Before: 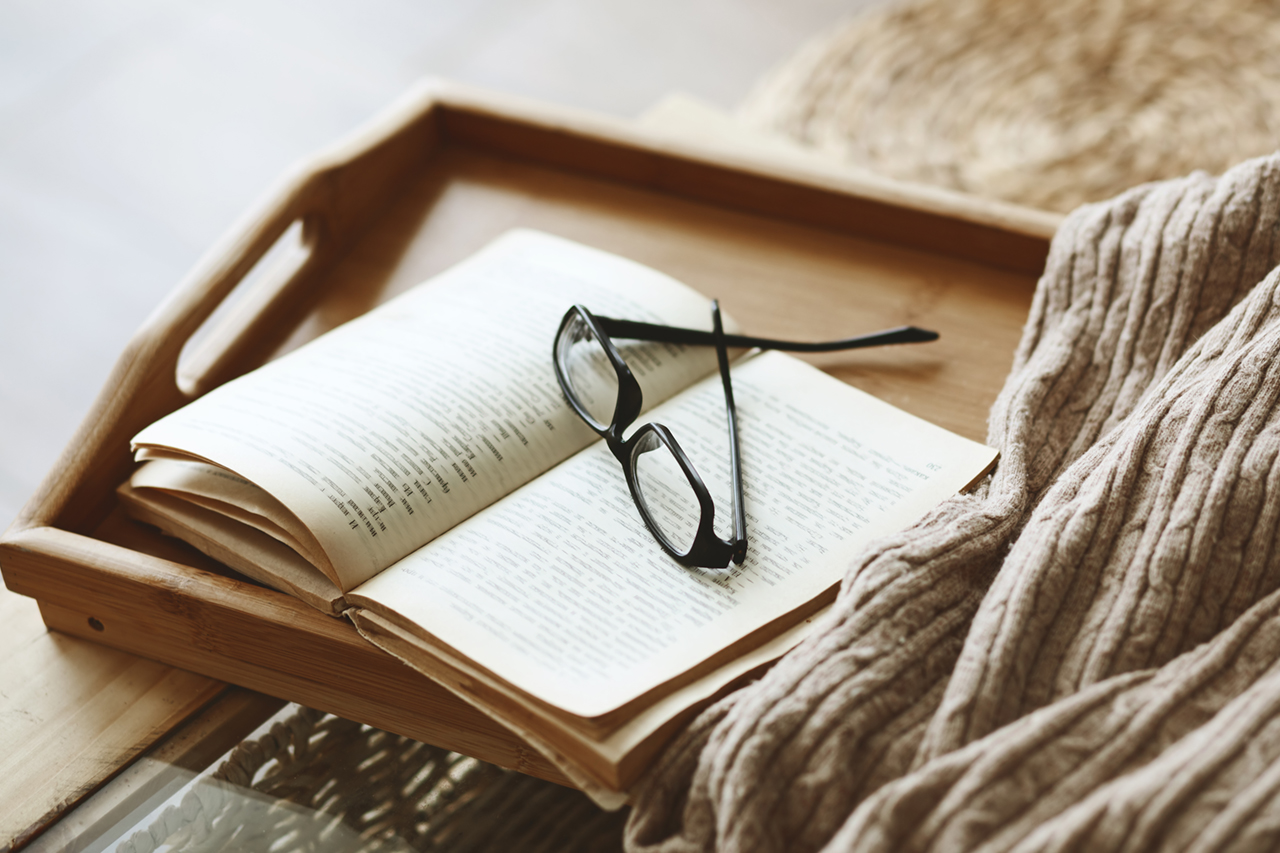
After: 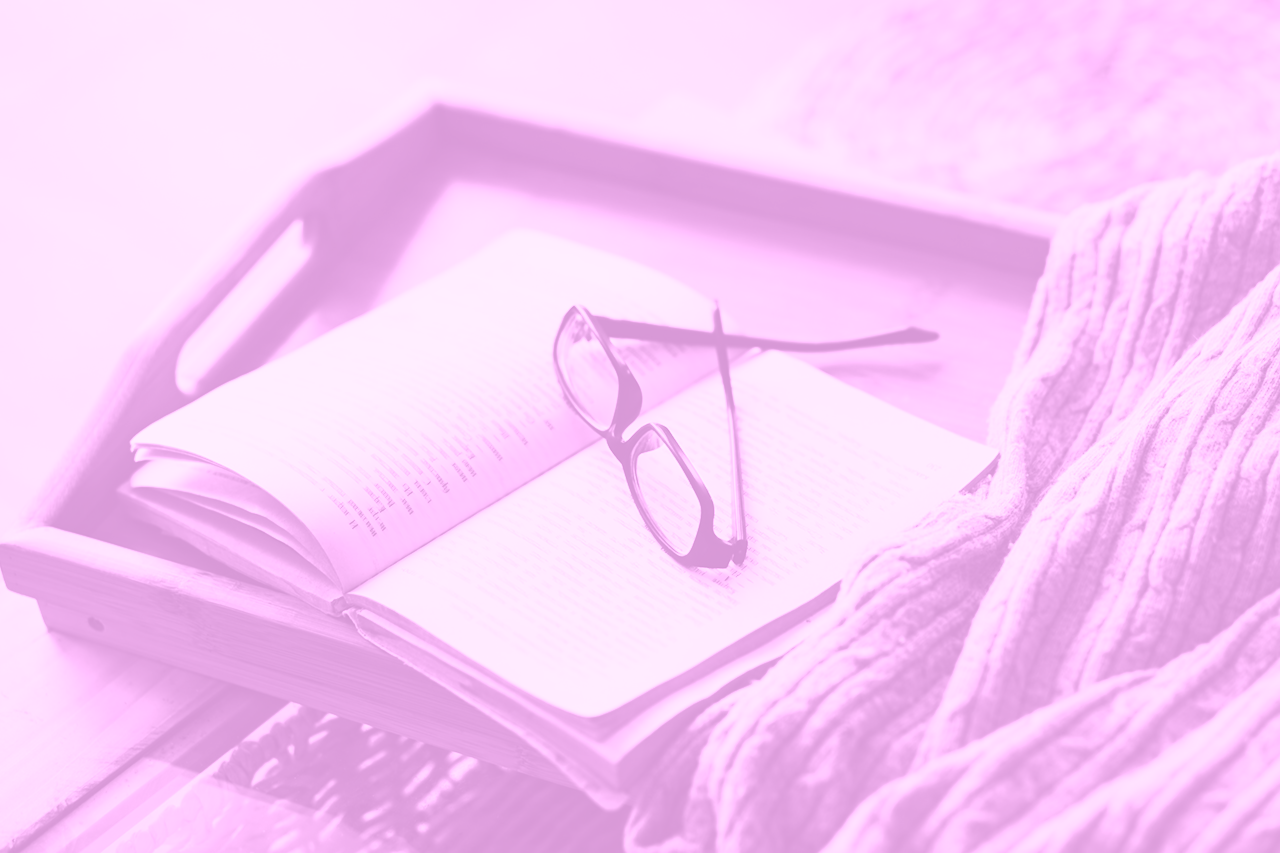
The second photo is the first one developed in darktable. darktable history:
tone equalizer: -8 EV -0.417 EV, -7 EV -0.389 EV, -6 EV -0.333 EV, -5 EV -0.222 EV, -3 EV 0.222 EV, -2 EV 0.333 EV, -1 EV 0.389 EV, +0 EV 0.417 EV, edges refinement/feathering 500, mask exposure compensation -1.57 EV, preserve details no
colorize: hue 331.2°, saturation 75%, source mix 30.28%, lightness 70.52%, version 1
